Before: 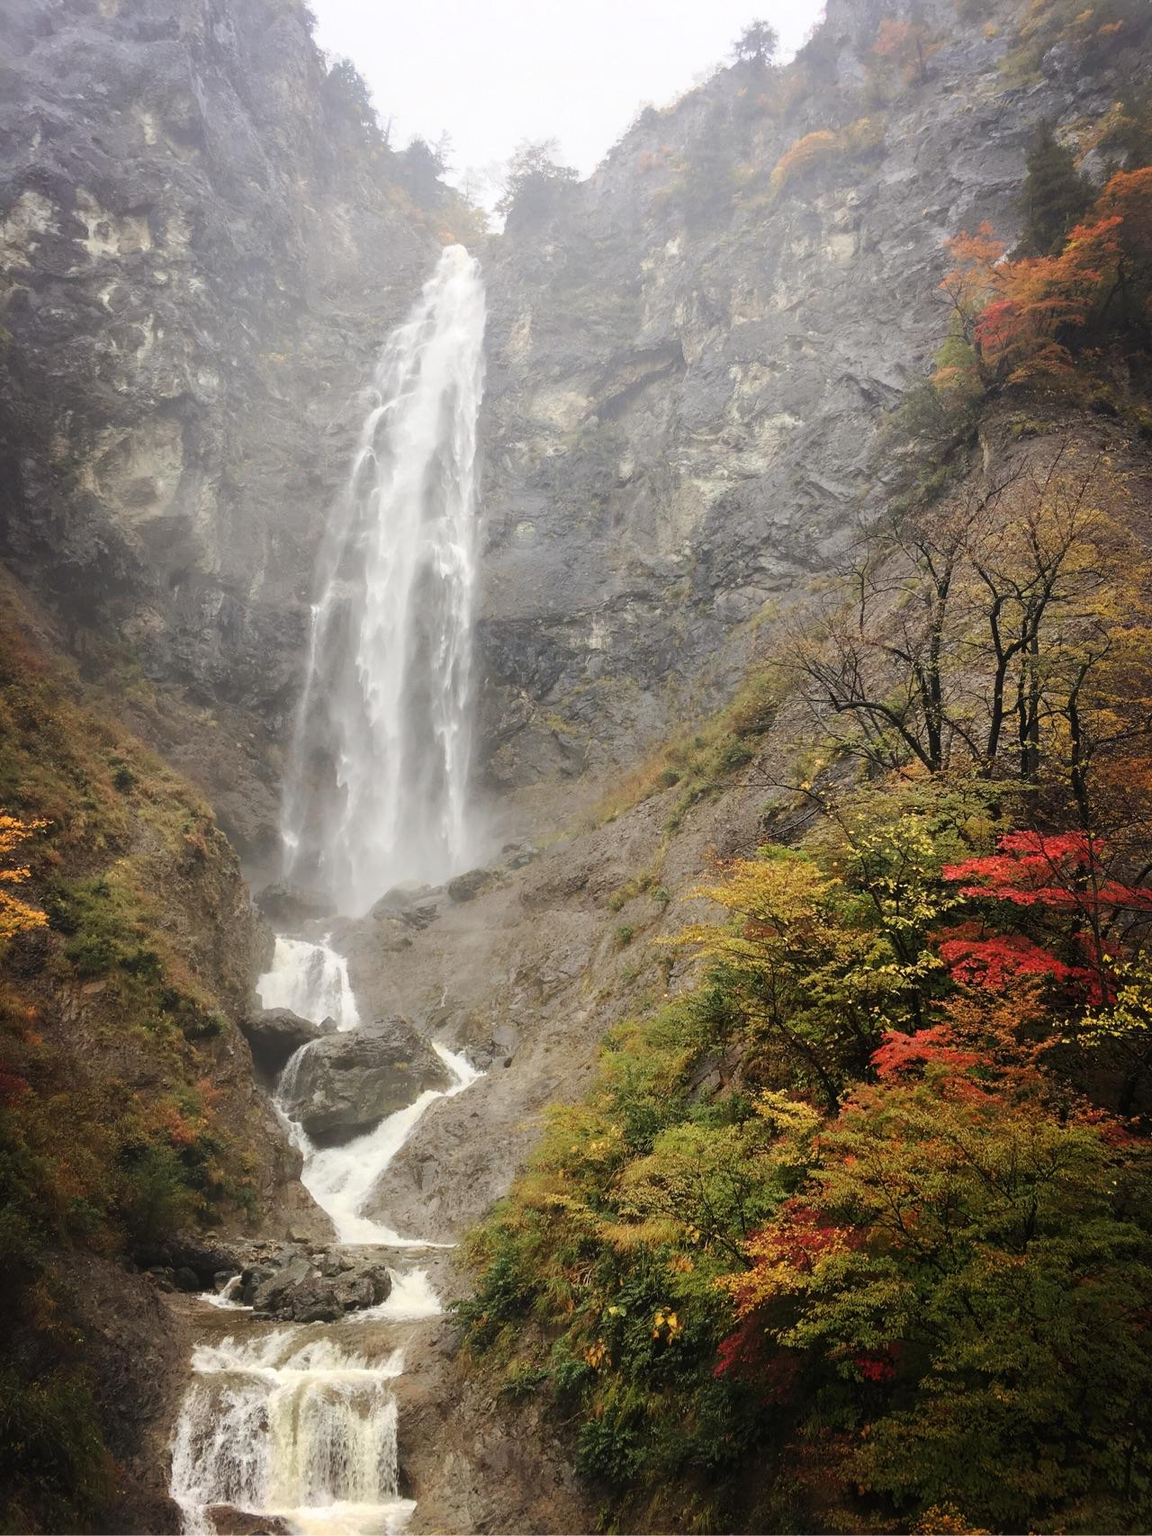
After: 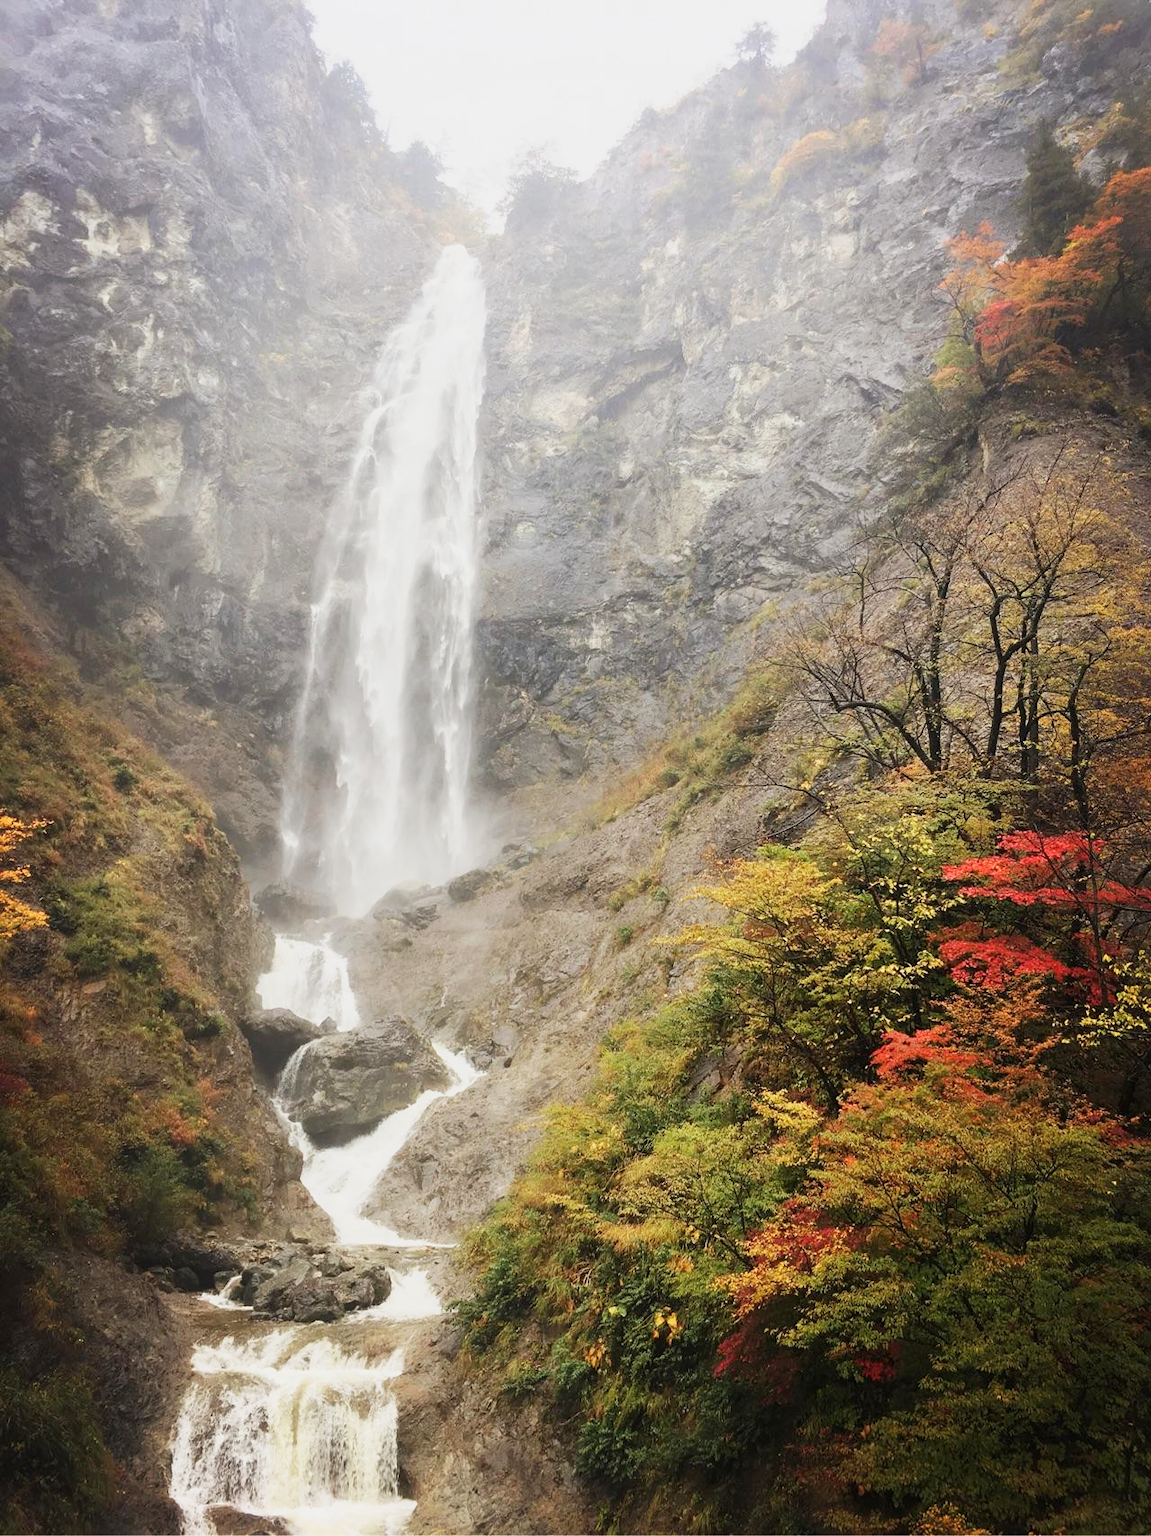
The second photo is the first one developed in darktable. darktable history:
rotate and perspective: crop left 0, crop top 0
base curve: curves: ch0 [(0, 0) (0.088, 0.125) (0.176, 0.251) (0.354, 0.501) (0.613, 0.749) (1, 0.877)], preserve colors none
